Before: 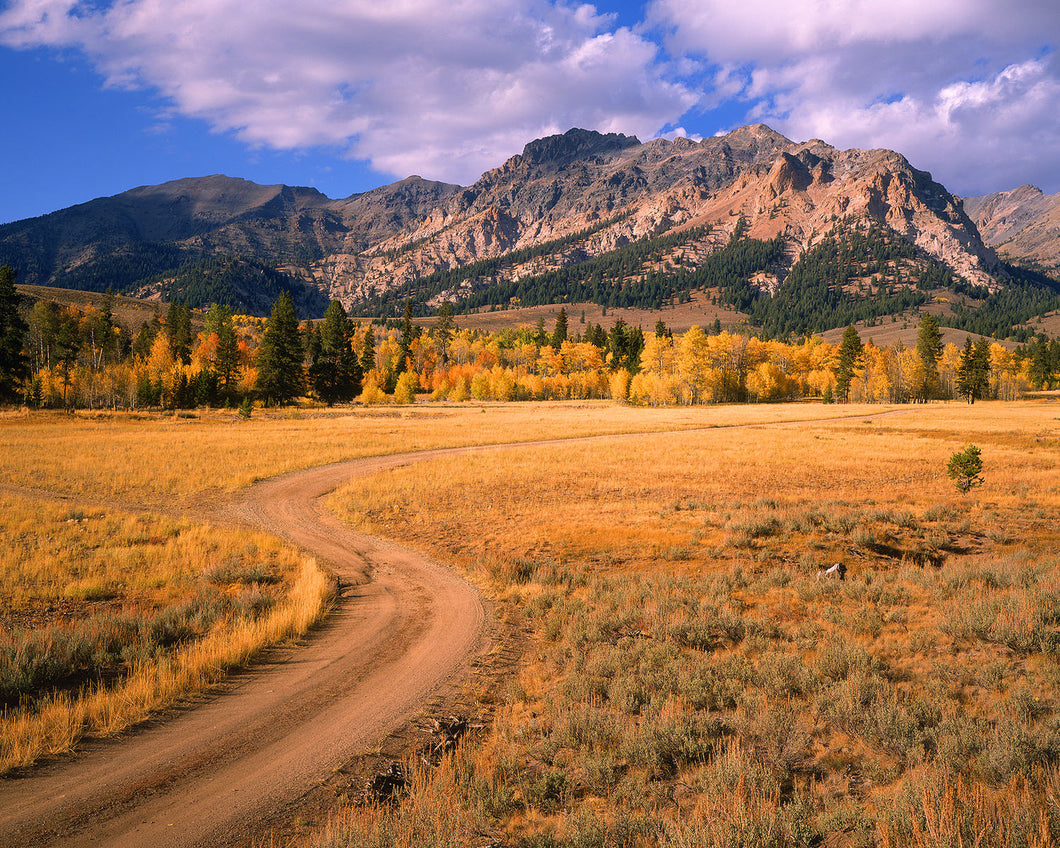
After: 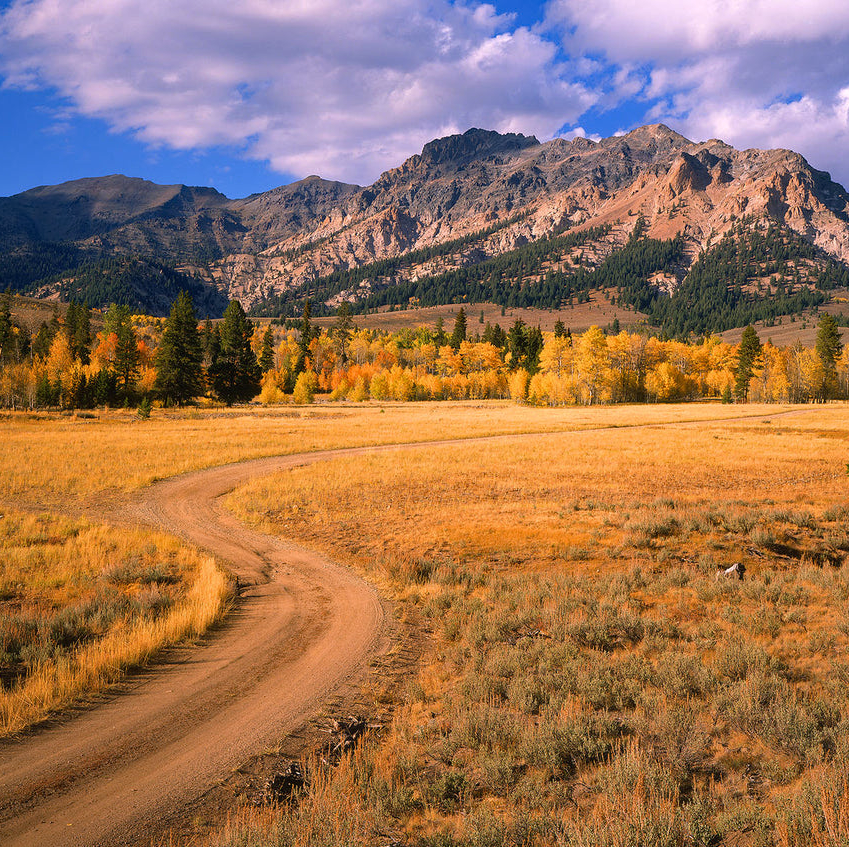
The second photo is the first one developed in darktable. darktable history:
haze removal: compatibility mode true, adaptive false
crop and rotate: left 9.614%, right 10.241%
